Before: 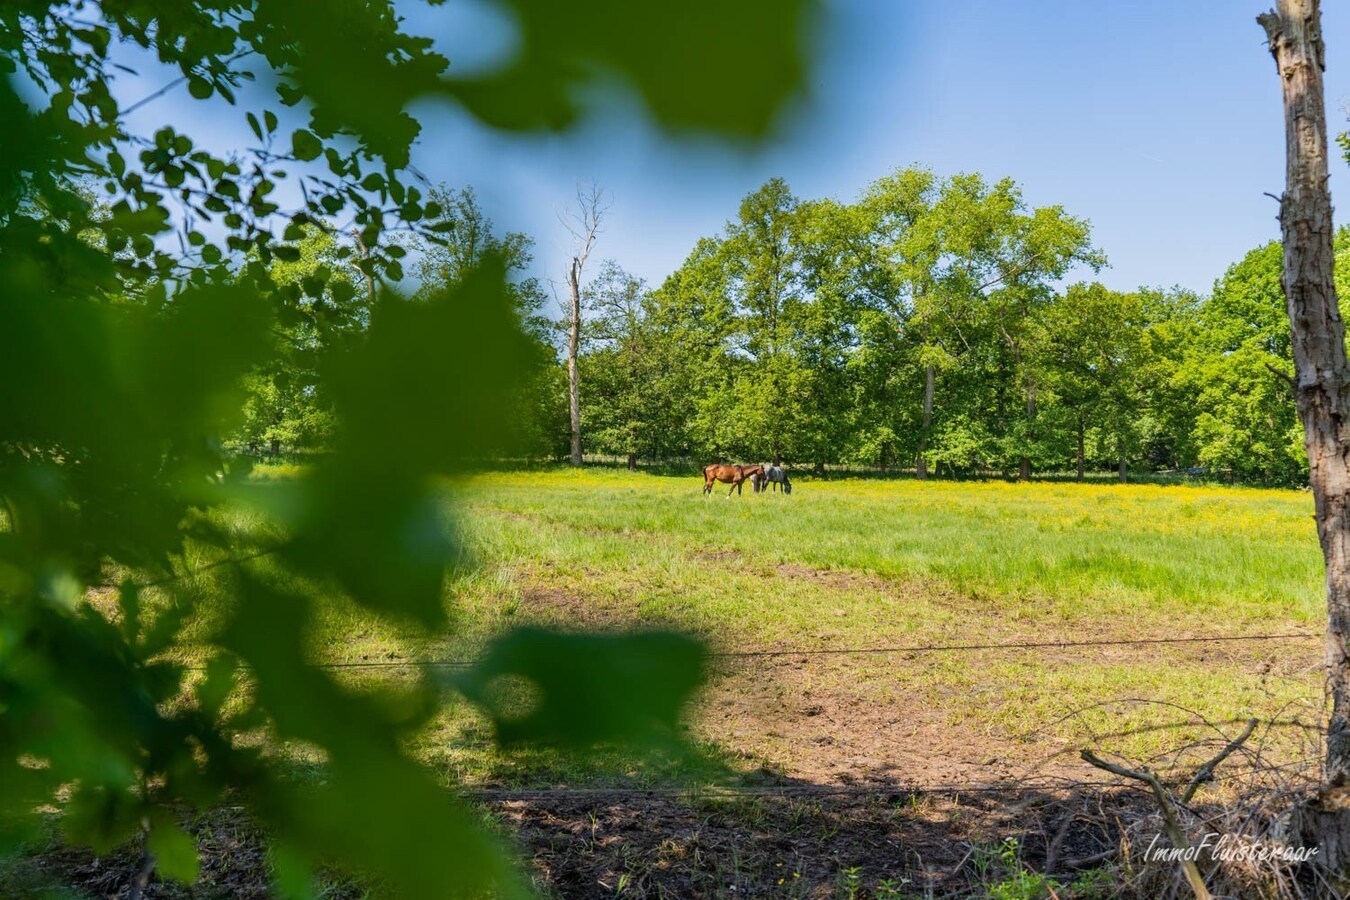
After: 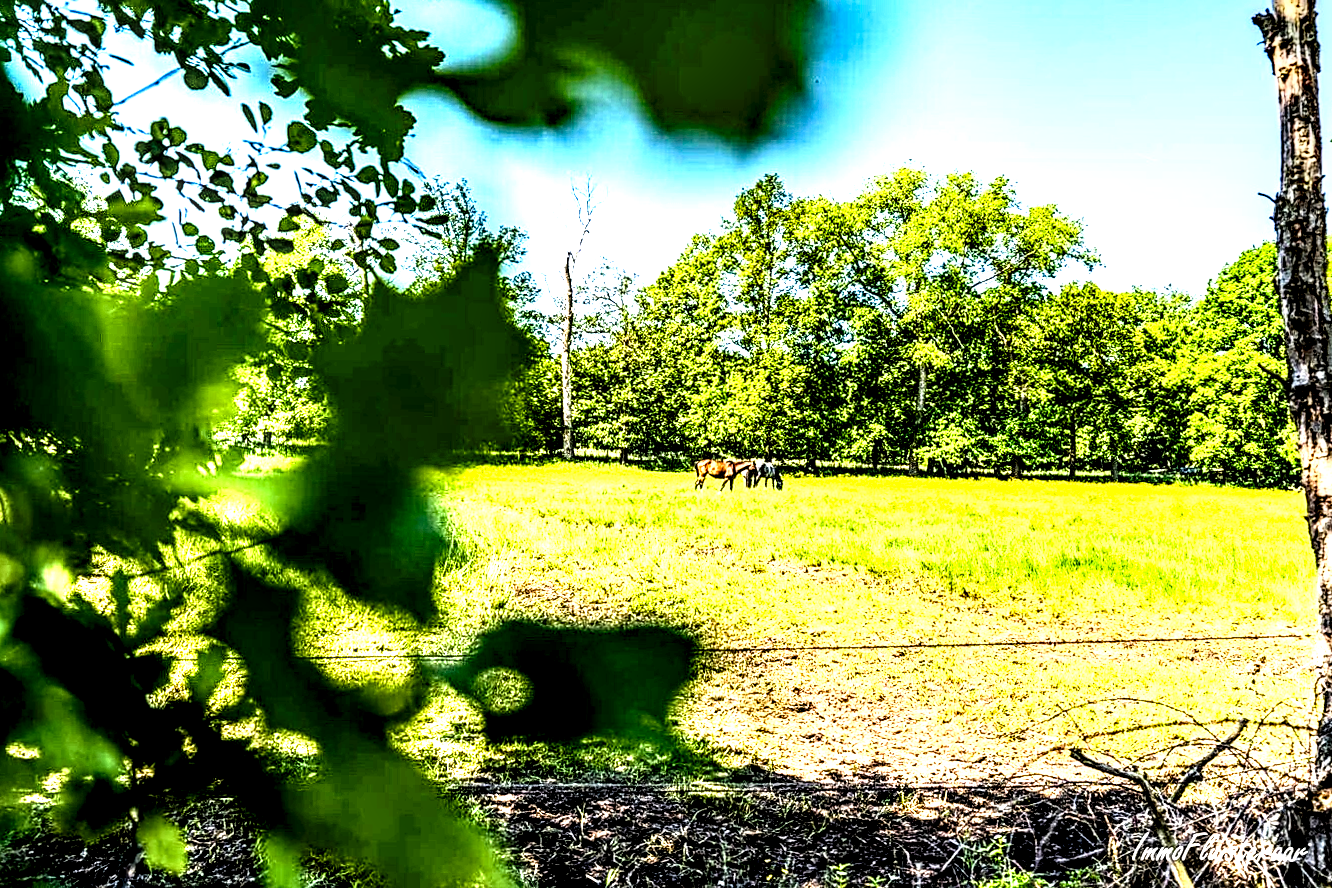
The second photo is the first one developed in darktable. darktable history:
local contrast: highlights 115%, shadows 42%, detail 293%
rgb curve: curves: ch0 [(0, 0) (0.21, 0.15) (0.24, 0.21) (0.5, 0.75) (0.75, 0.96) (0.89, 0.99) (1, 1)]; ch1 [(0, 0.02) (0.21, 0.13) (0.25, 0.2) (0.5, 0.67) (0.75, 0.9) (0.89, 0.97) (1, 1)]; ch2 [(0, 0.02) (0.21, 0.13) (0.25, 0.2) (0.5, 0.67) (0.75, 0.9) (0.89, 0.97) (1, 1)], compensate middle gray true
color balance rgb: perceptual saturation grading › global saturation 20%, perceptual saturation grading › highlights -25%, perceptual saturation grading › shadows 25%
contrast brightness saturation: contrast 0.04, saturation 0.16
crop and rotate: angle -0.5°
haze removal: compatibility mode true, adaptive false
sharpen: on, module defaults
